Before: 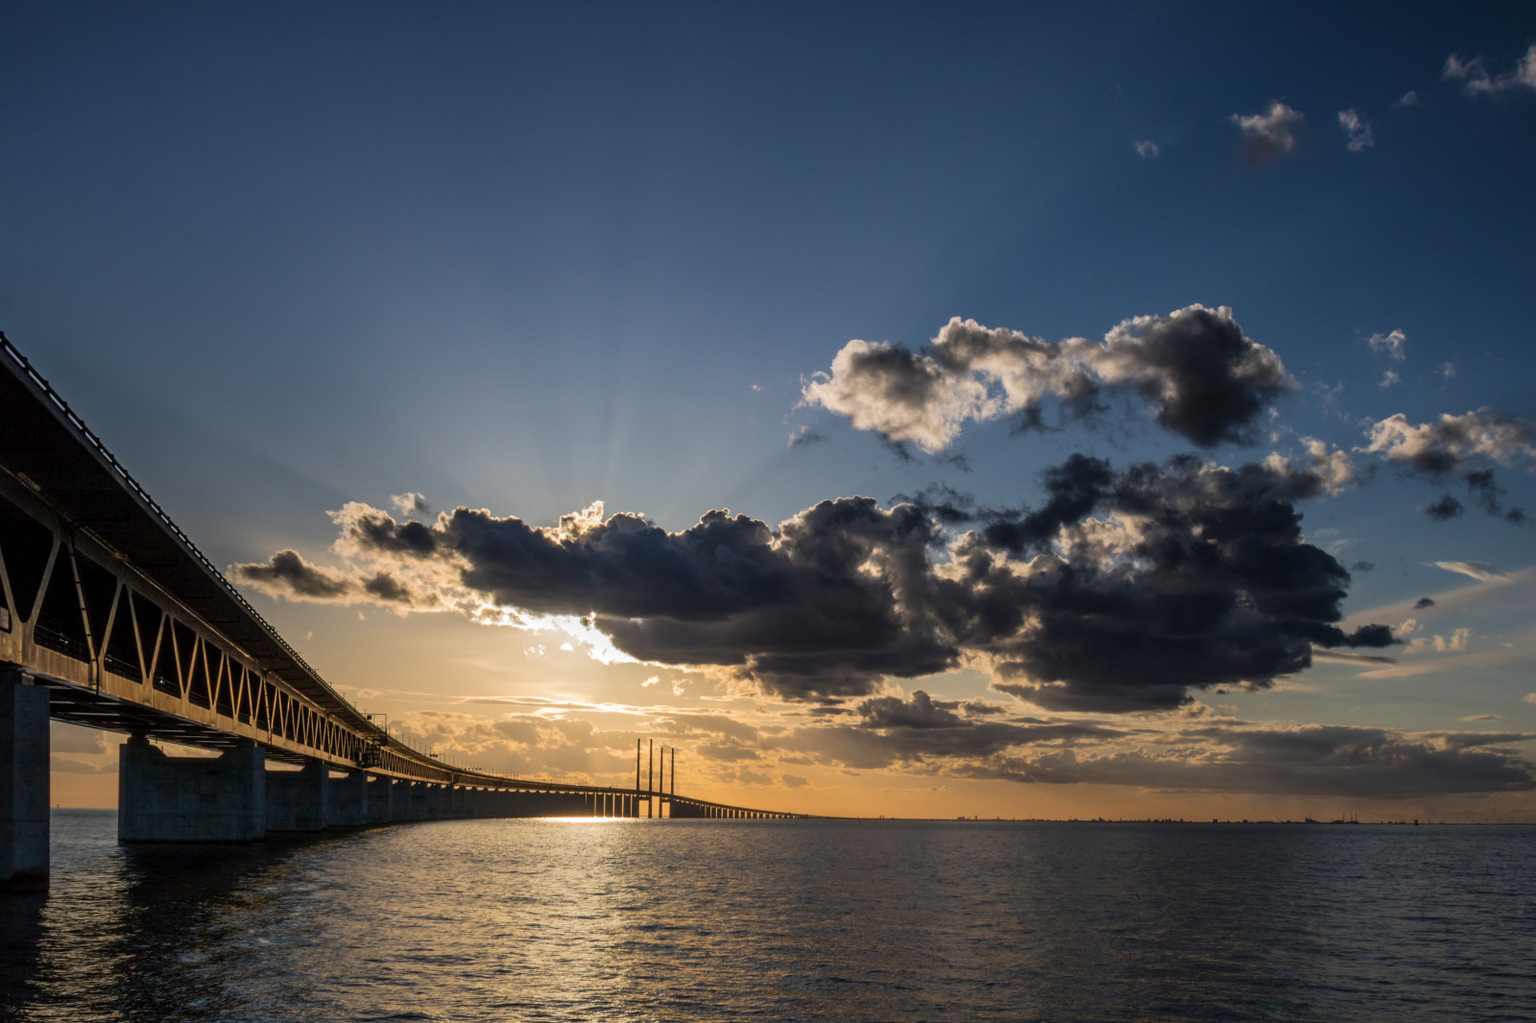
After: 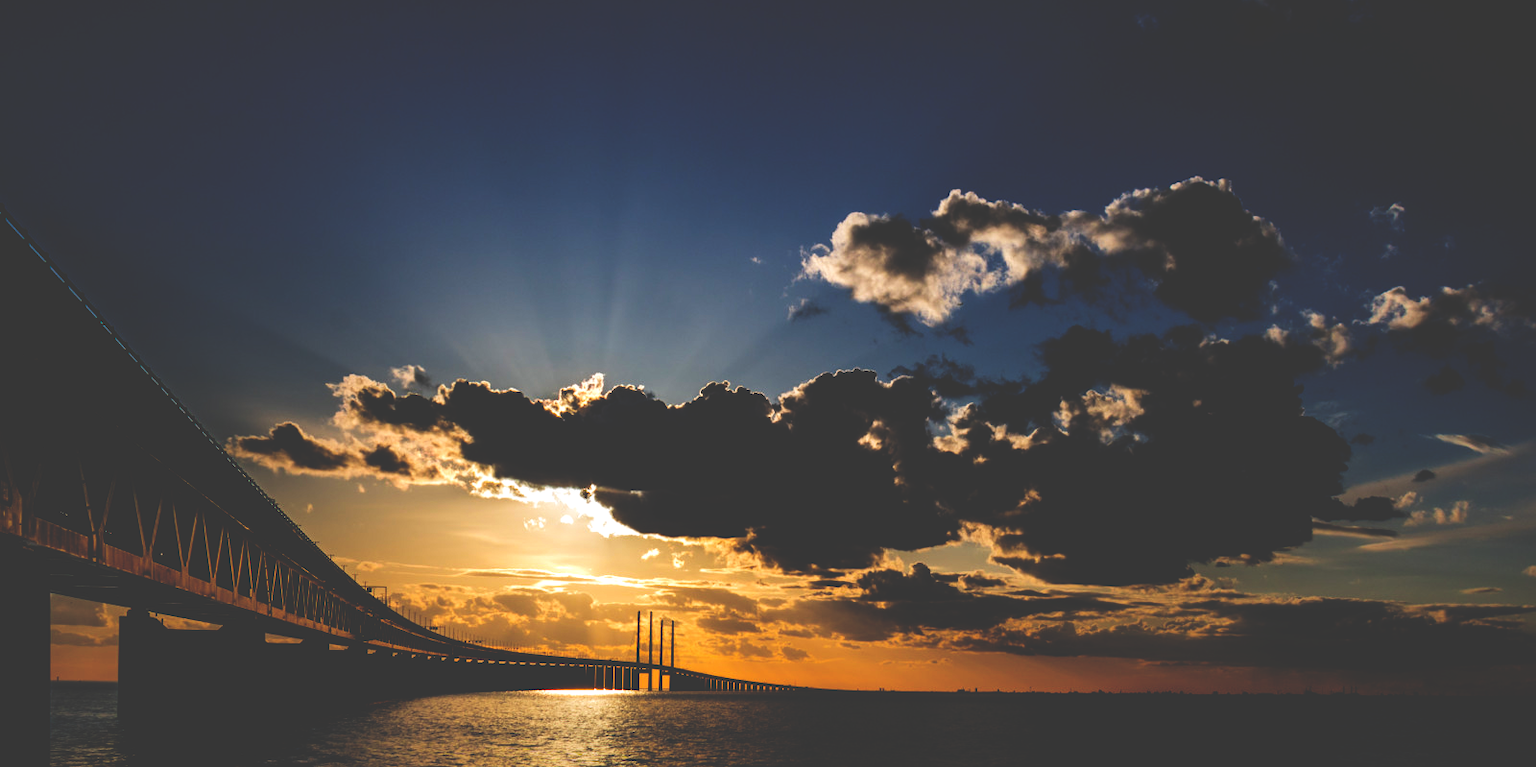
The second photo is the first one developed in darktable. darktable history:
base curve: curves: ch0 [(0, 0.036) (0.083, 0.04) (0.804, 1)], preserve colors none
crop and rotate: top 12.5%, bottom 12.5%
